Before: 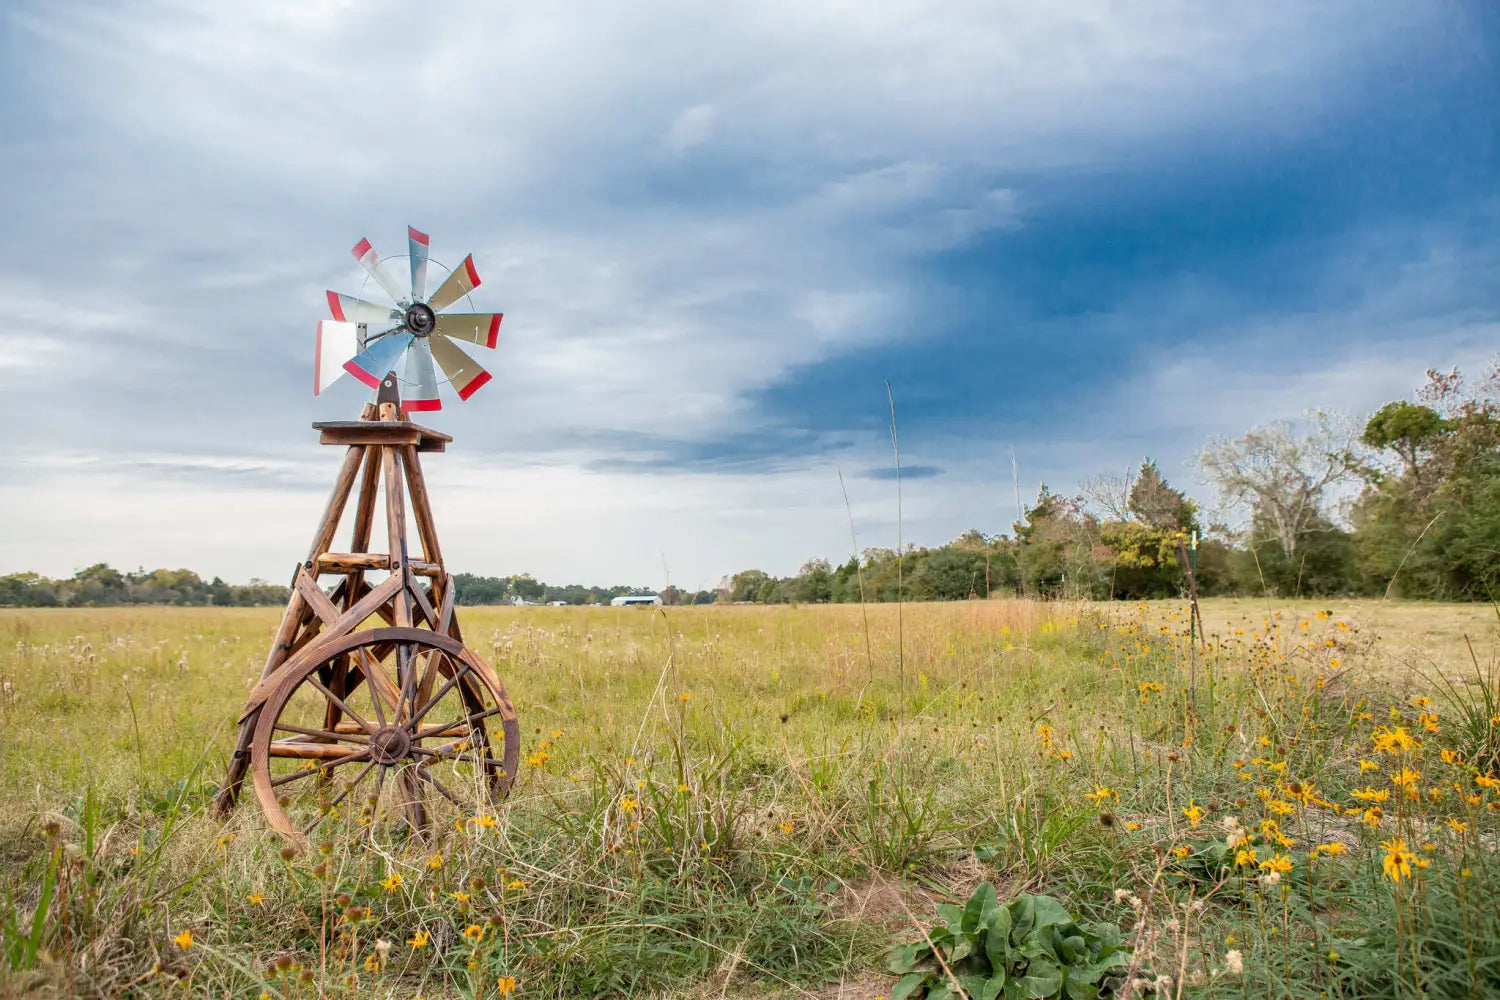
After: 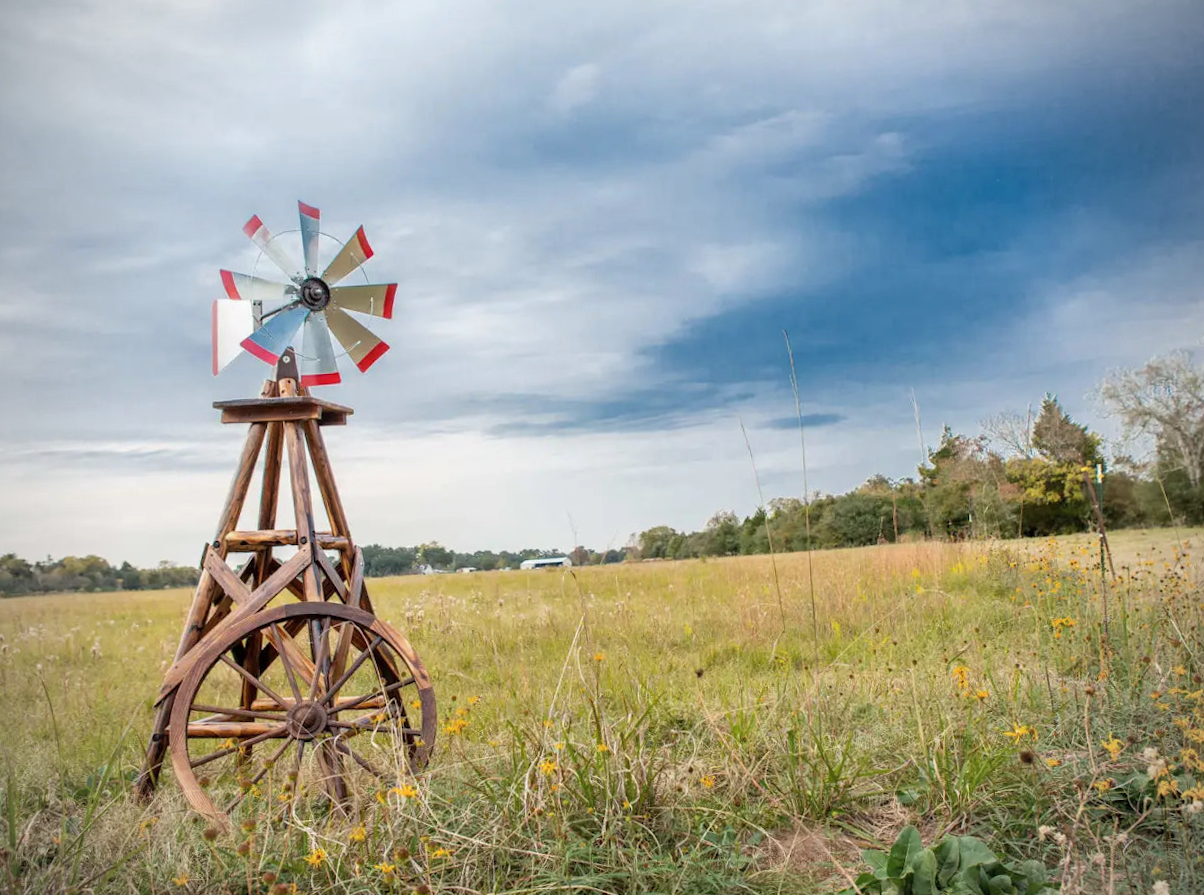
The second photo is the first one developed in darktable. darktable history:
vignetting: fall-off radius 60.92%
contrast brightness saturation: contrast 0.01, saturation -0.05
rotate and perspective: rotation -2°, crop left 0.022, crop right 0.978, crop top 0.049, crop bottom 0.951
crop and rotate: angle 1°, left 4.281%, top 0.642%, right 11.383%, bottom 2.486%
